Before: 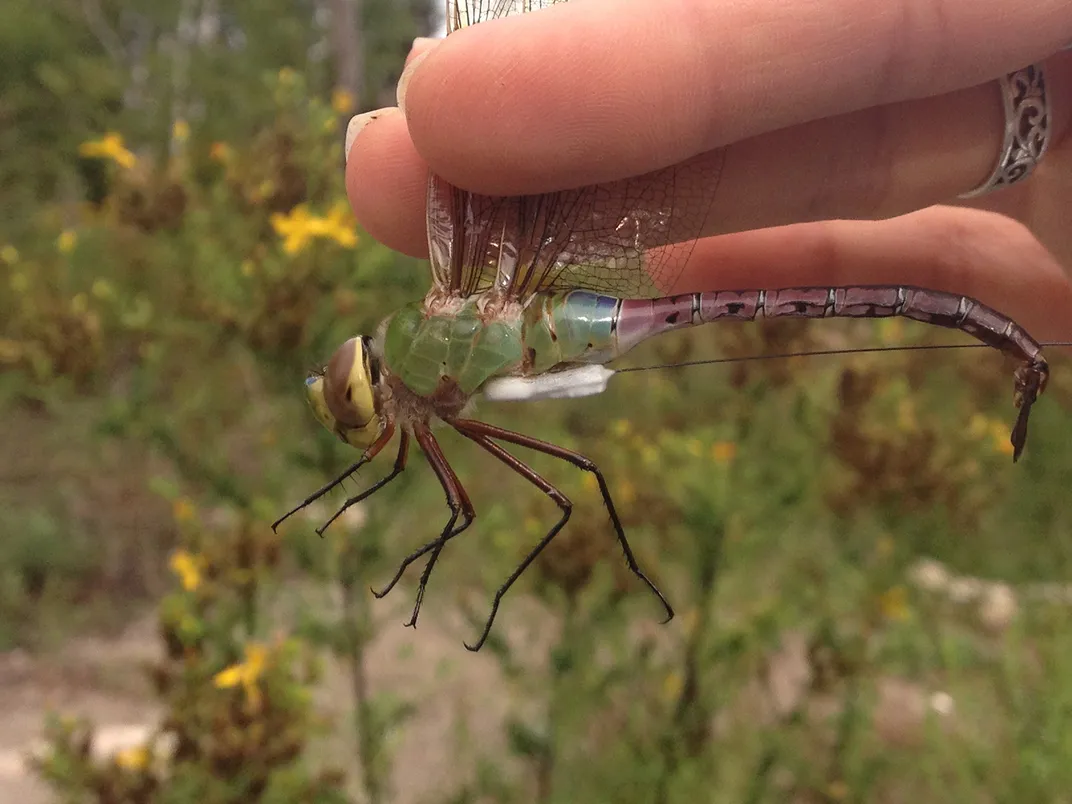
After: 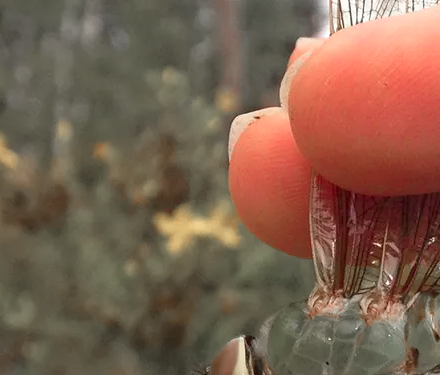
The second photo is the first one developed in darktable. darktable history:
crop and rotate: left 10.932%, top 0.094%, right 47.995%, bottom 53.262%
color zones: curves: ch1 [(0, 0.708) (0.088, 0.648) (0.245, 0.187) (0.429, 0.326) (0.571, 0.498) (0.714, 0.5) (0.857, 0.5) (1, 0.708)]
exposure: compensate highlight preservation false
contrast brightness saturation: saturation 0.184
